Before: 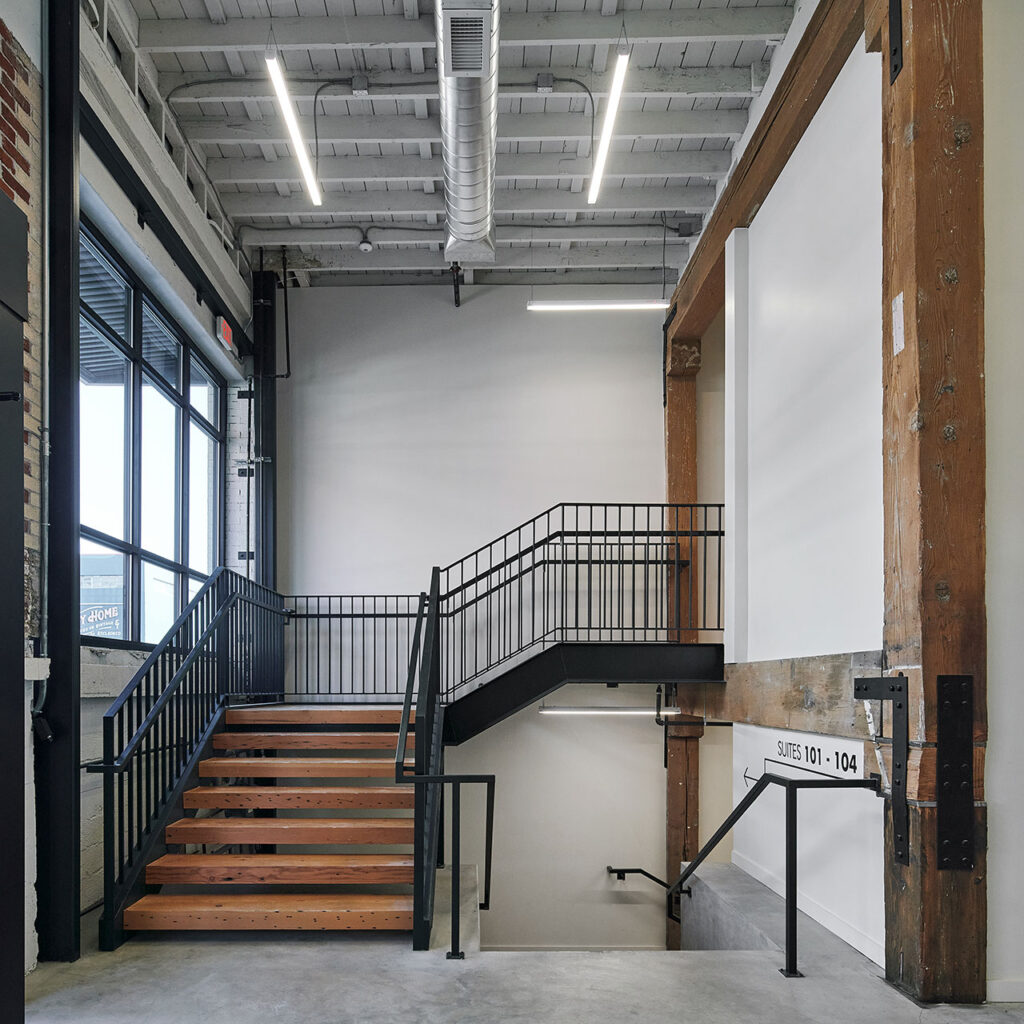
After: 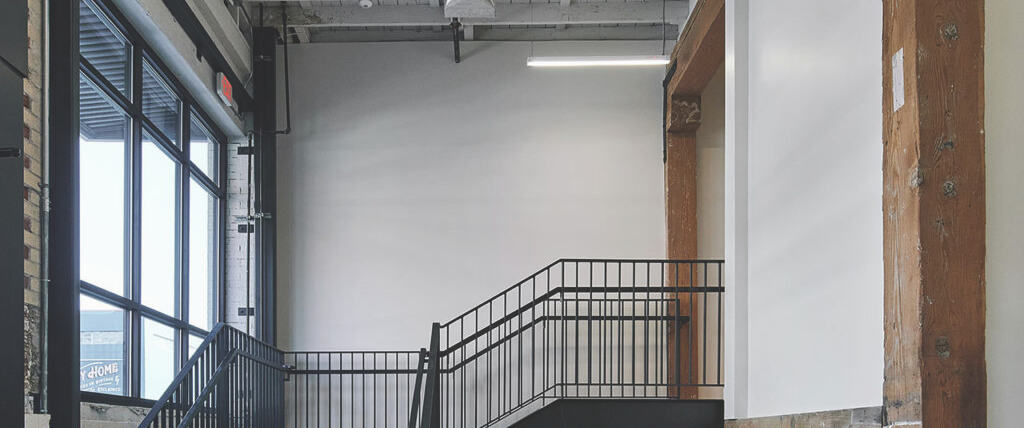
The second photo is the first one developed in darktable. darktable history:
exposure: black level correction -0.023, exposure -0.039 EV, compensate highlight preservation false
crop and rotate: top 23.84%, bottom 34.294%
